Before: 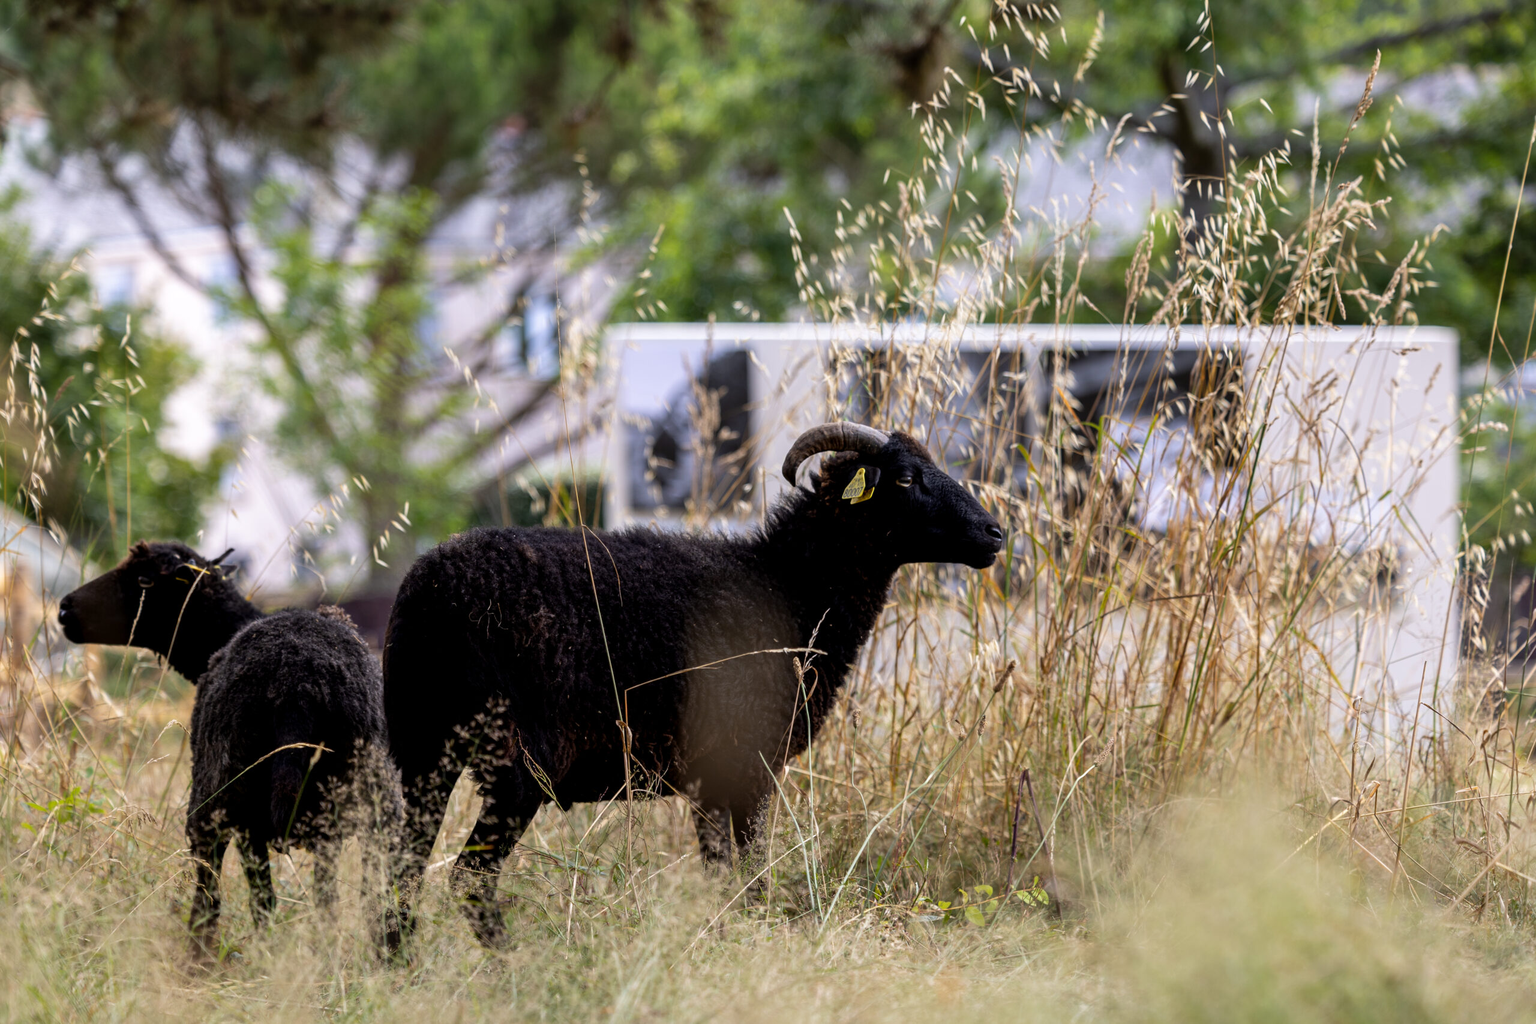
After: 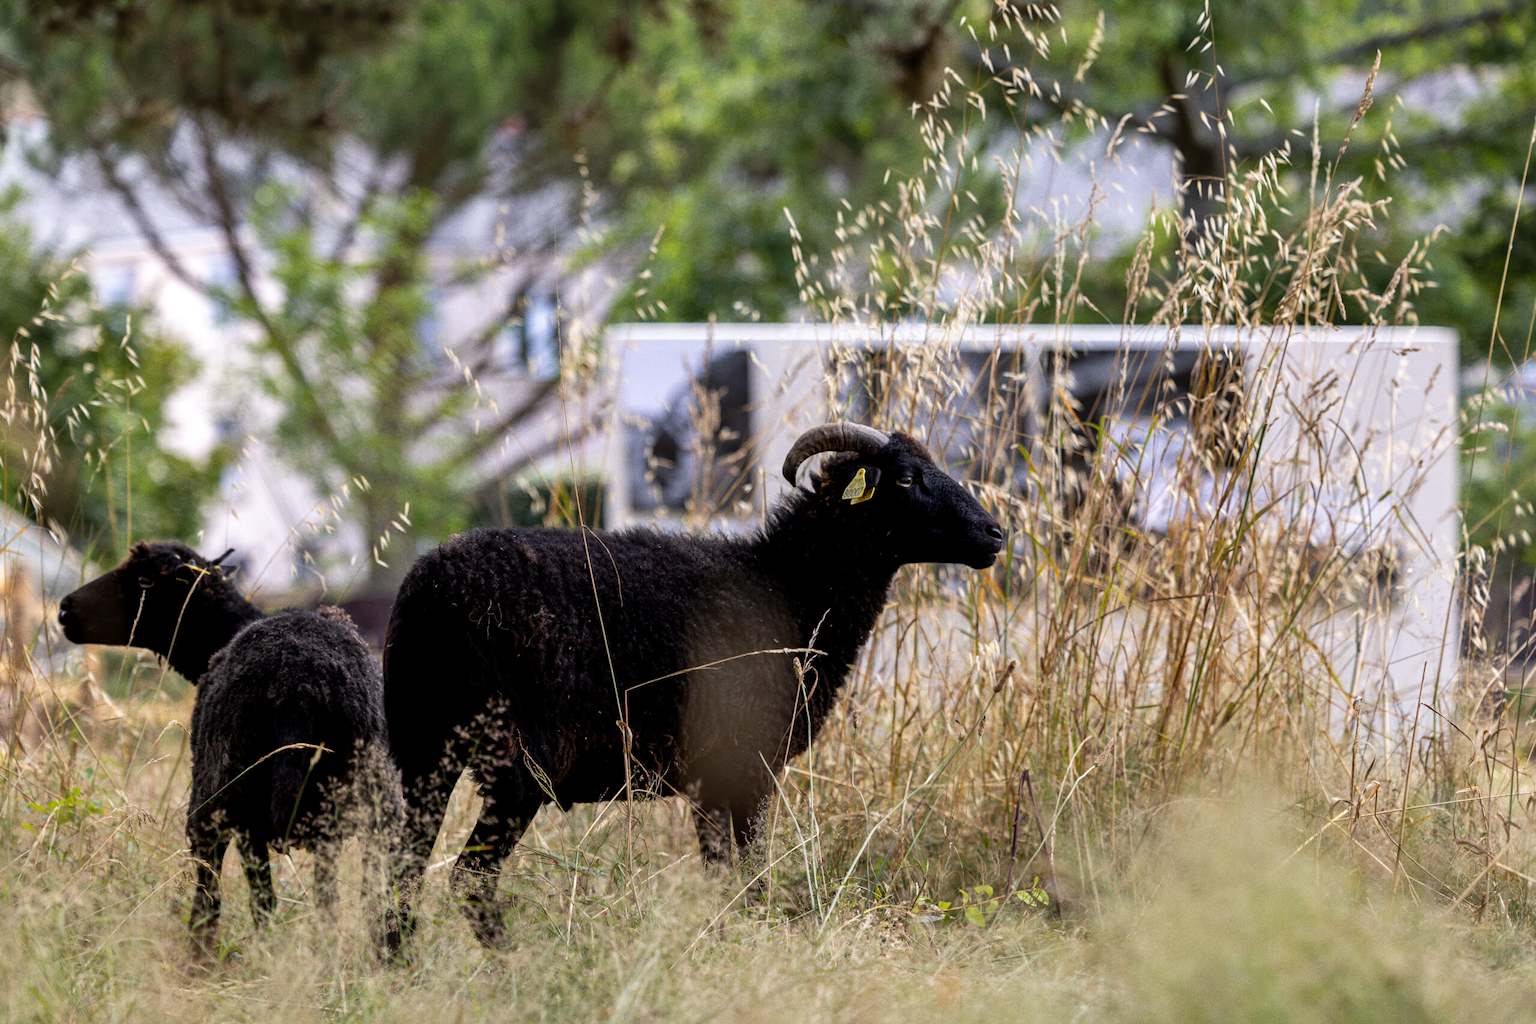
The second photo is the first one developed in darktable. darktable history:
shadows and highlights: shadows 12, white point adjustment 1.2, soften with gaussian
levels: mode automatic
grain: coarseness 0.09 ISO
